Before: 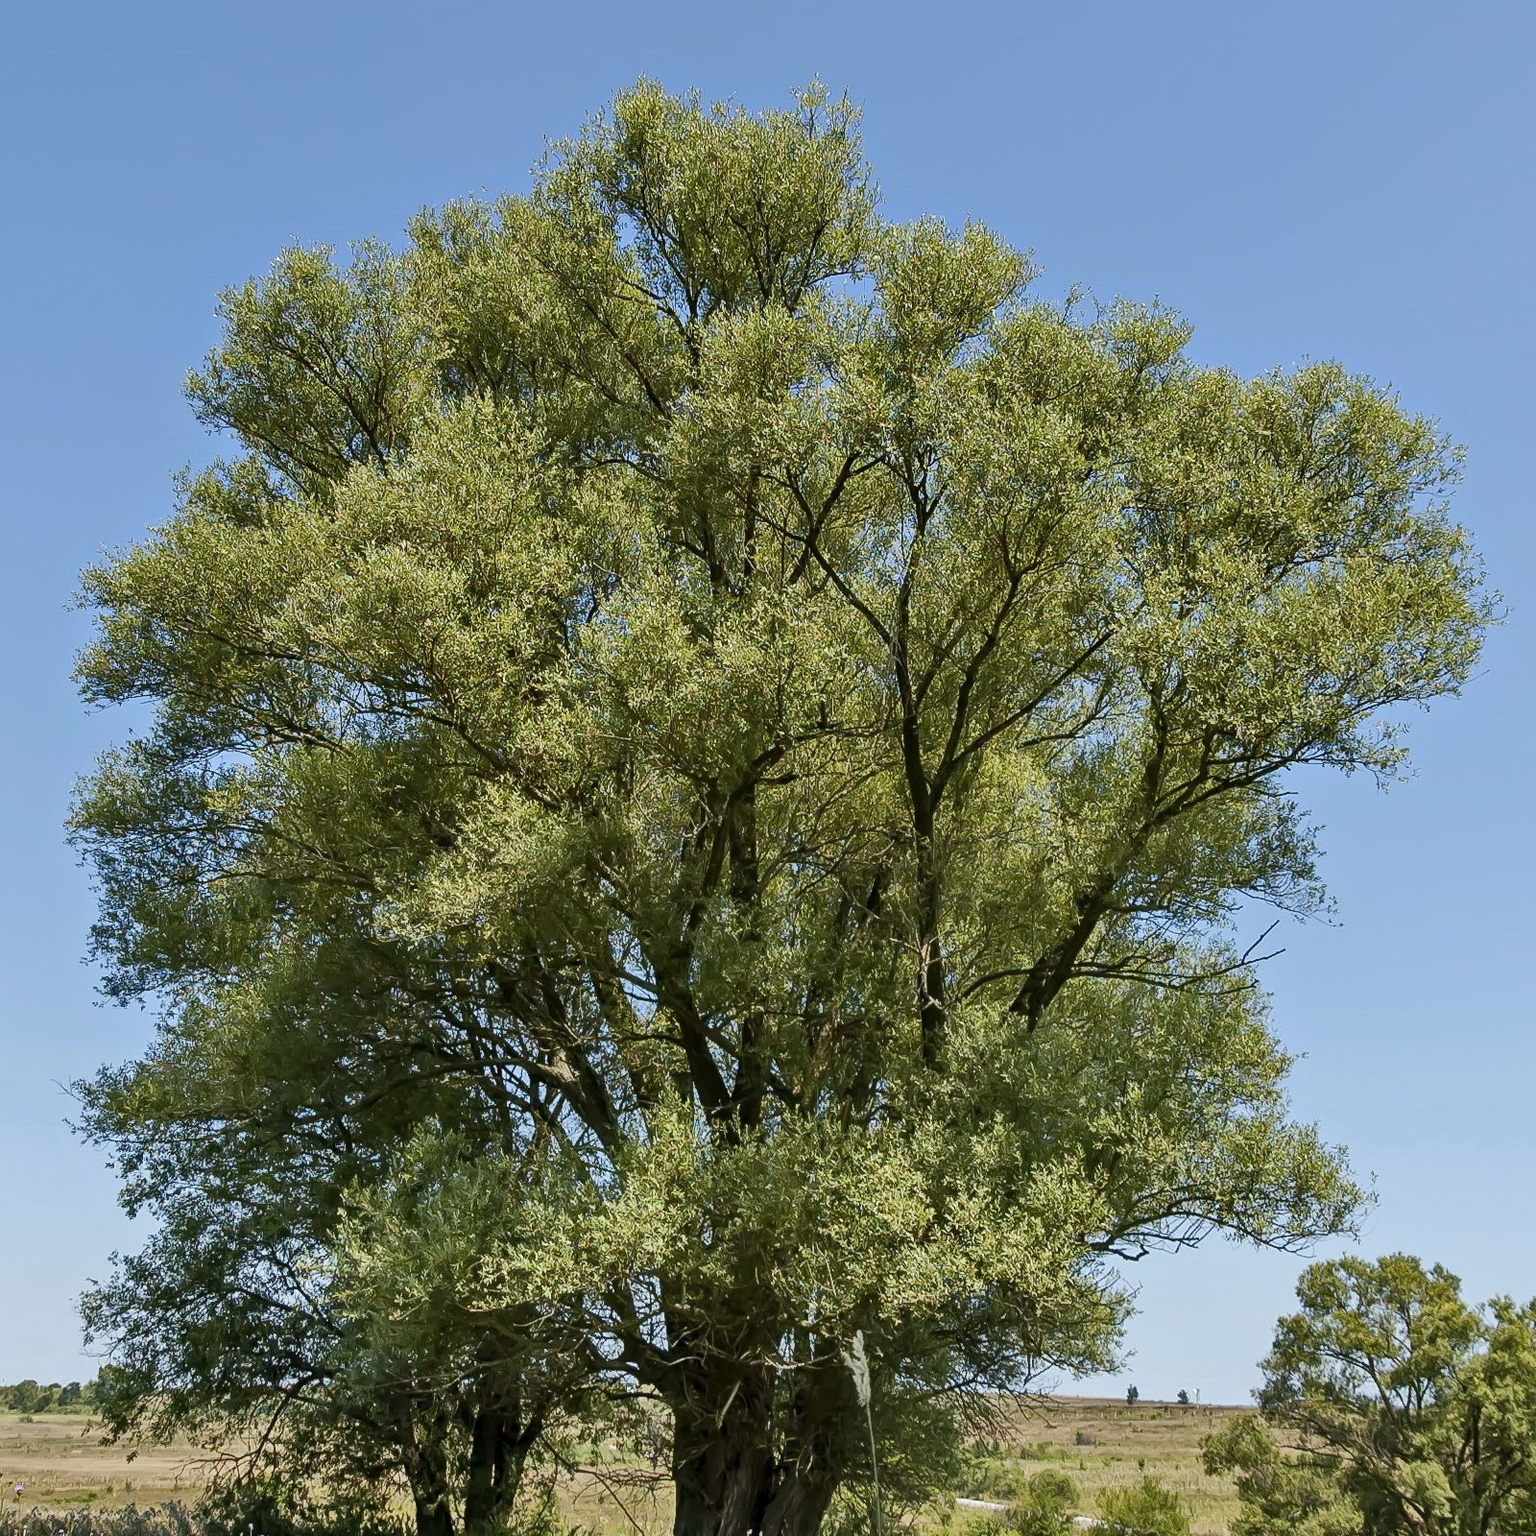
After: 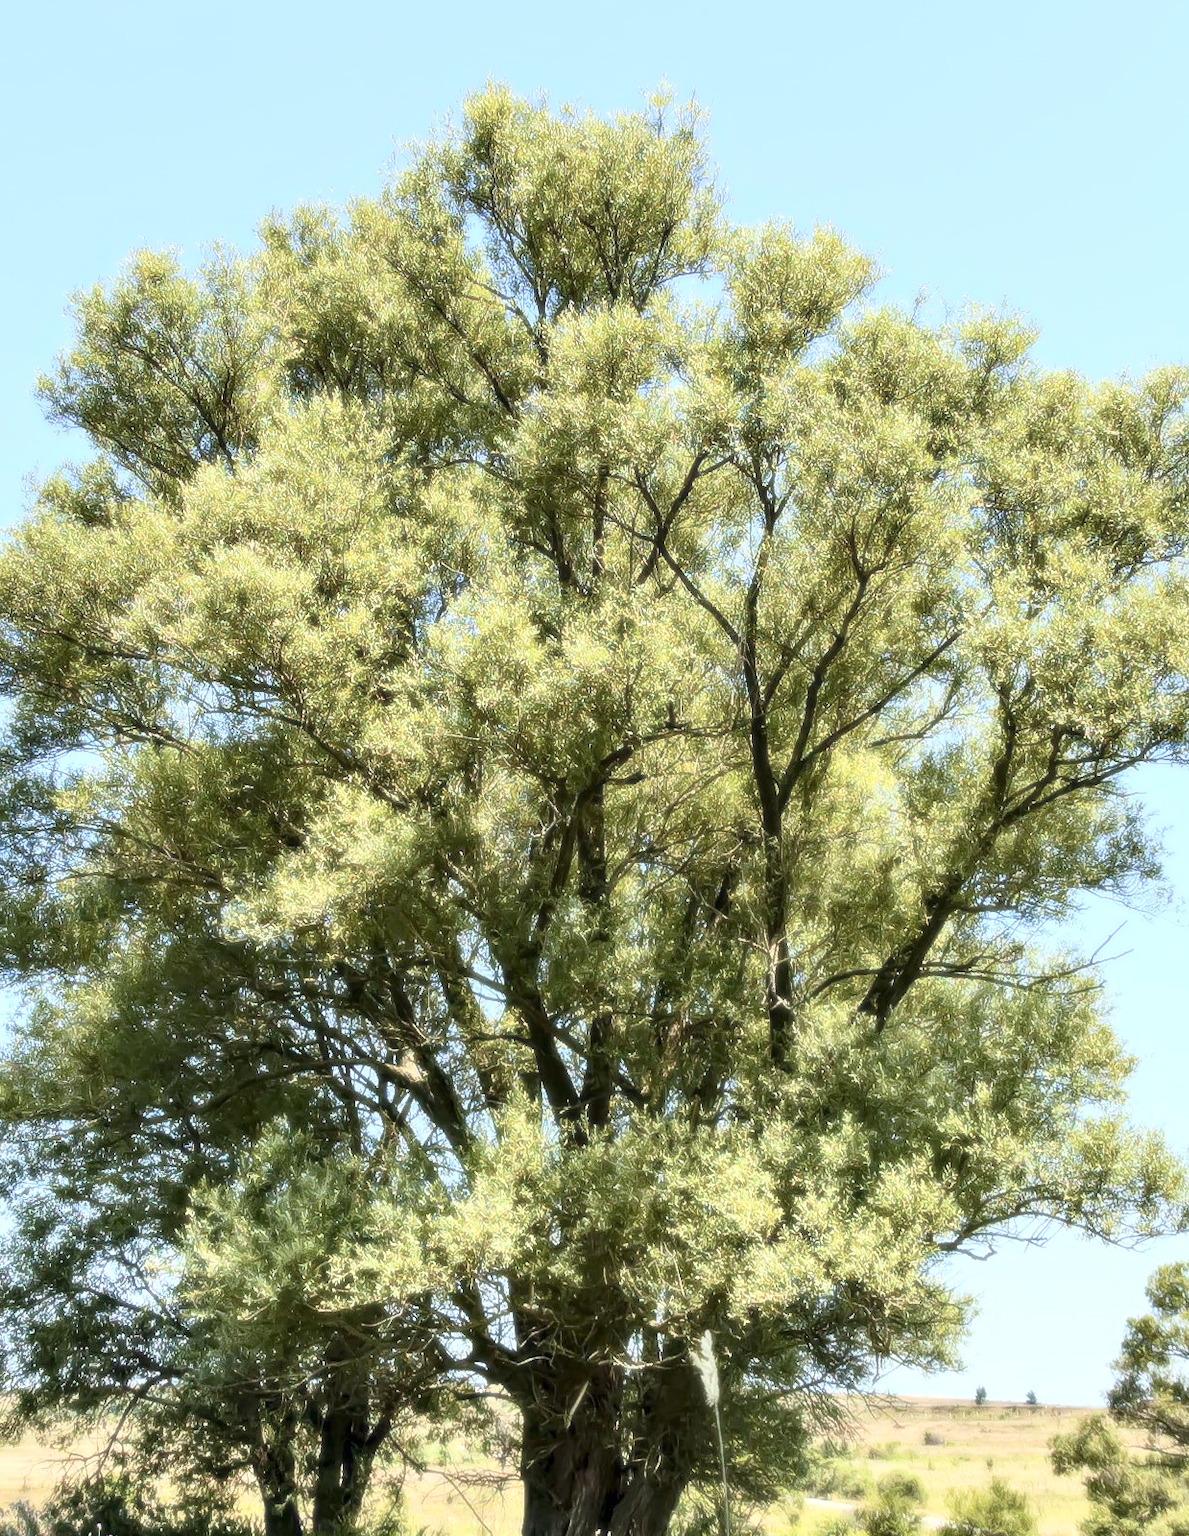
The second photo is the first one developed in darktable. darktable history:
crop: left 9.88%, right 12.664%
rotate and perspective: automatic cropping off
bloom: size 0%, threshold 54.82%, strength 8.31%
exposure: exposure 0.493 EV, compensate highlight preservation false
